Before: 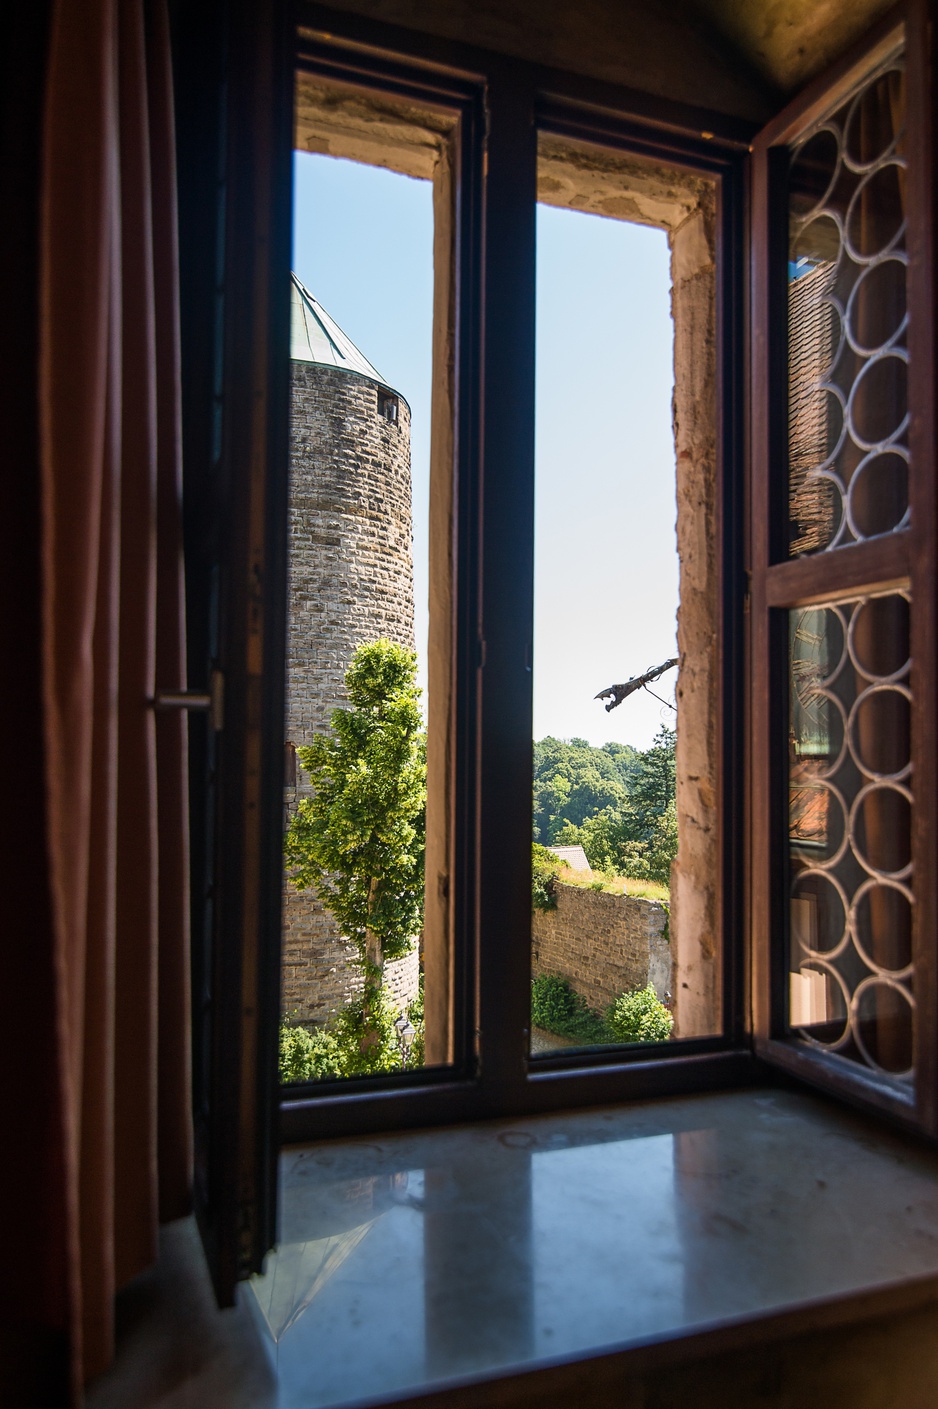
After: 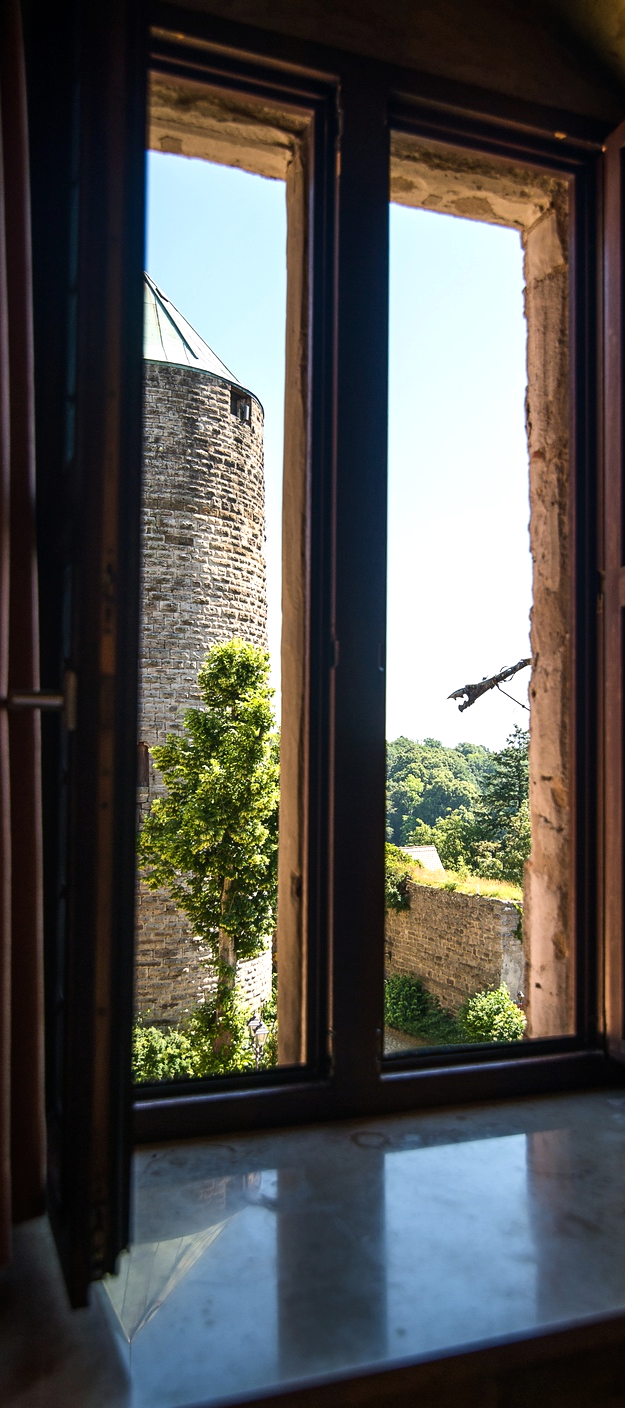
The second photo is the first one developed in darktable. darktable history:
tone equalizer: -8 EV -0.417 EV, -7 EV -0.389 EV, -6 EV -0.333 EV, -5 EV -0.222 EV, -3 EV 0.222 EV, -2 EV 0.333 EV, -1 EV 0.389 EV, +0 EV 0.417 EV, edges refinement/feathering 500, mask exposure compensation -1.57 EV, preserve details no
crop and rotate: left 15.754%, right 17.579%
